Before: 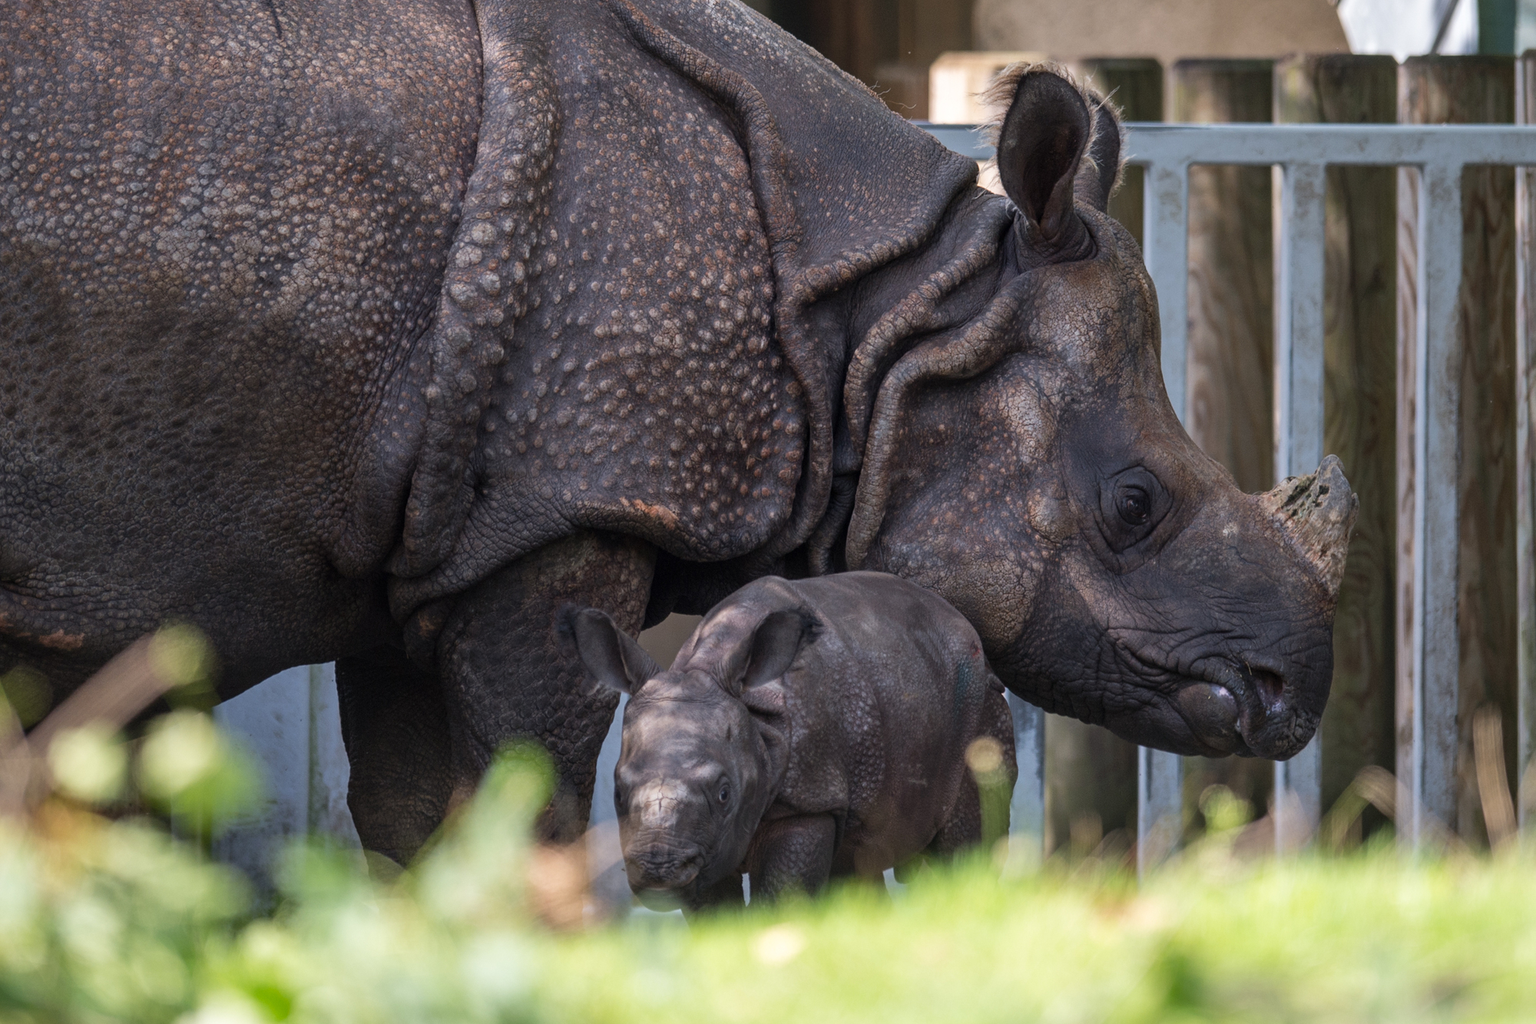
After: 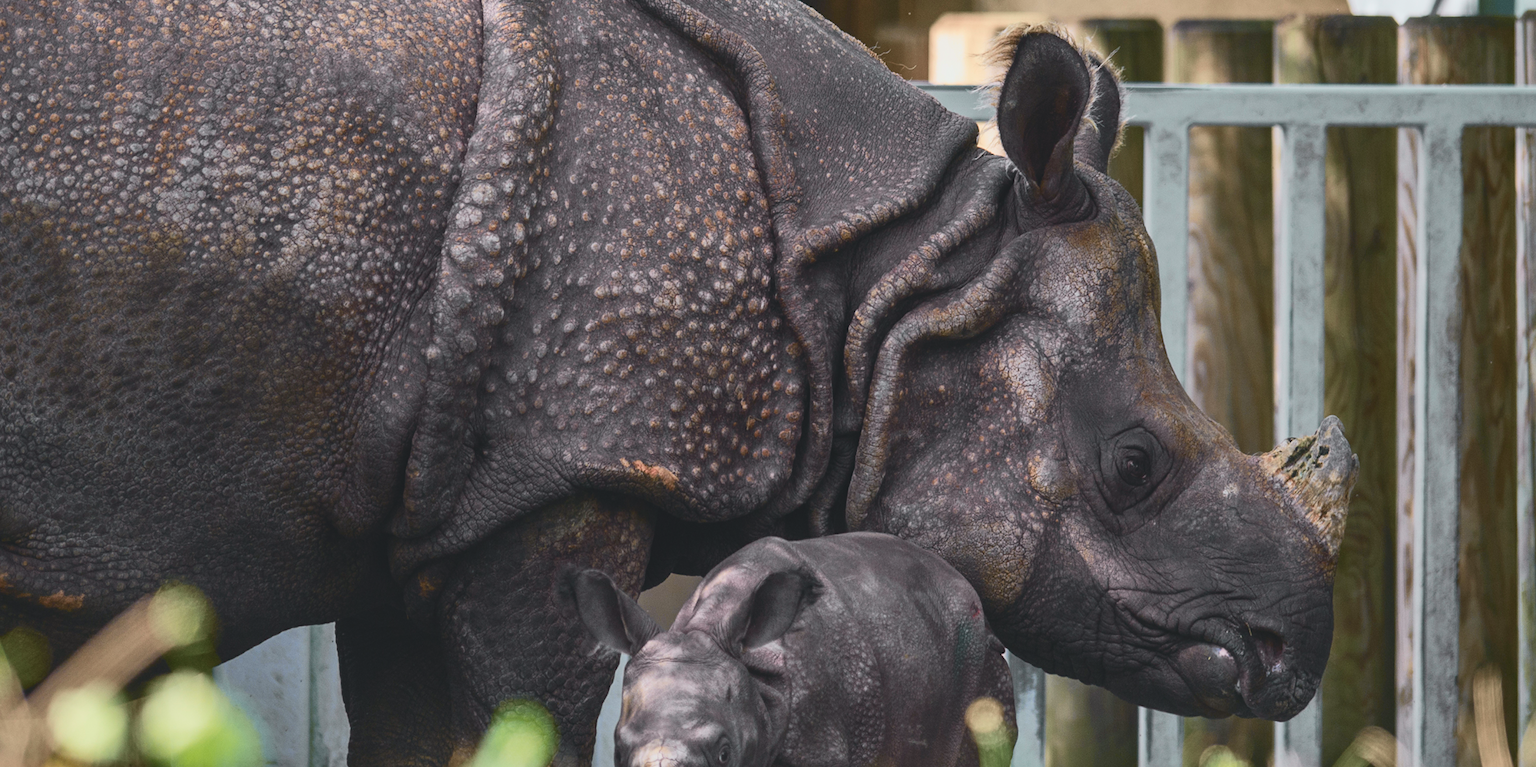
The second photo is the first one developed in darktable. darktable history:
crop: top 3.857%, bottom 21.132%
tone curve: curves: ch0 [(0, 0.11) (0.181, 0.223) (0.405, 0.46) (0.456, 0.528) (0.634, 0.728) (0.877, 0.89) (0.984, 0.935)]; ch1 [(0, 0.052) (0.443, 0.43) (0.492, 0.485) (0.566, 0.579) (0.595, 0.625) (0.608, 0.654) (0.65, 0.708) (1, 0.961)]; ch2 [(0, 0) (0.33, 0.301) (0.421, 0.443) (0.447, 0.489) (0.495, 0.492) (0.537, 0.57) (0.586, 0.591) (0.663, 0.686) (1, 1)], color space Lab, independent channels, preserve colors none
